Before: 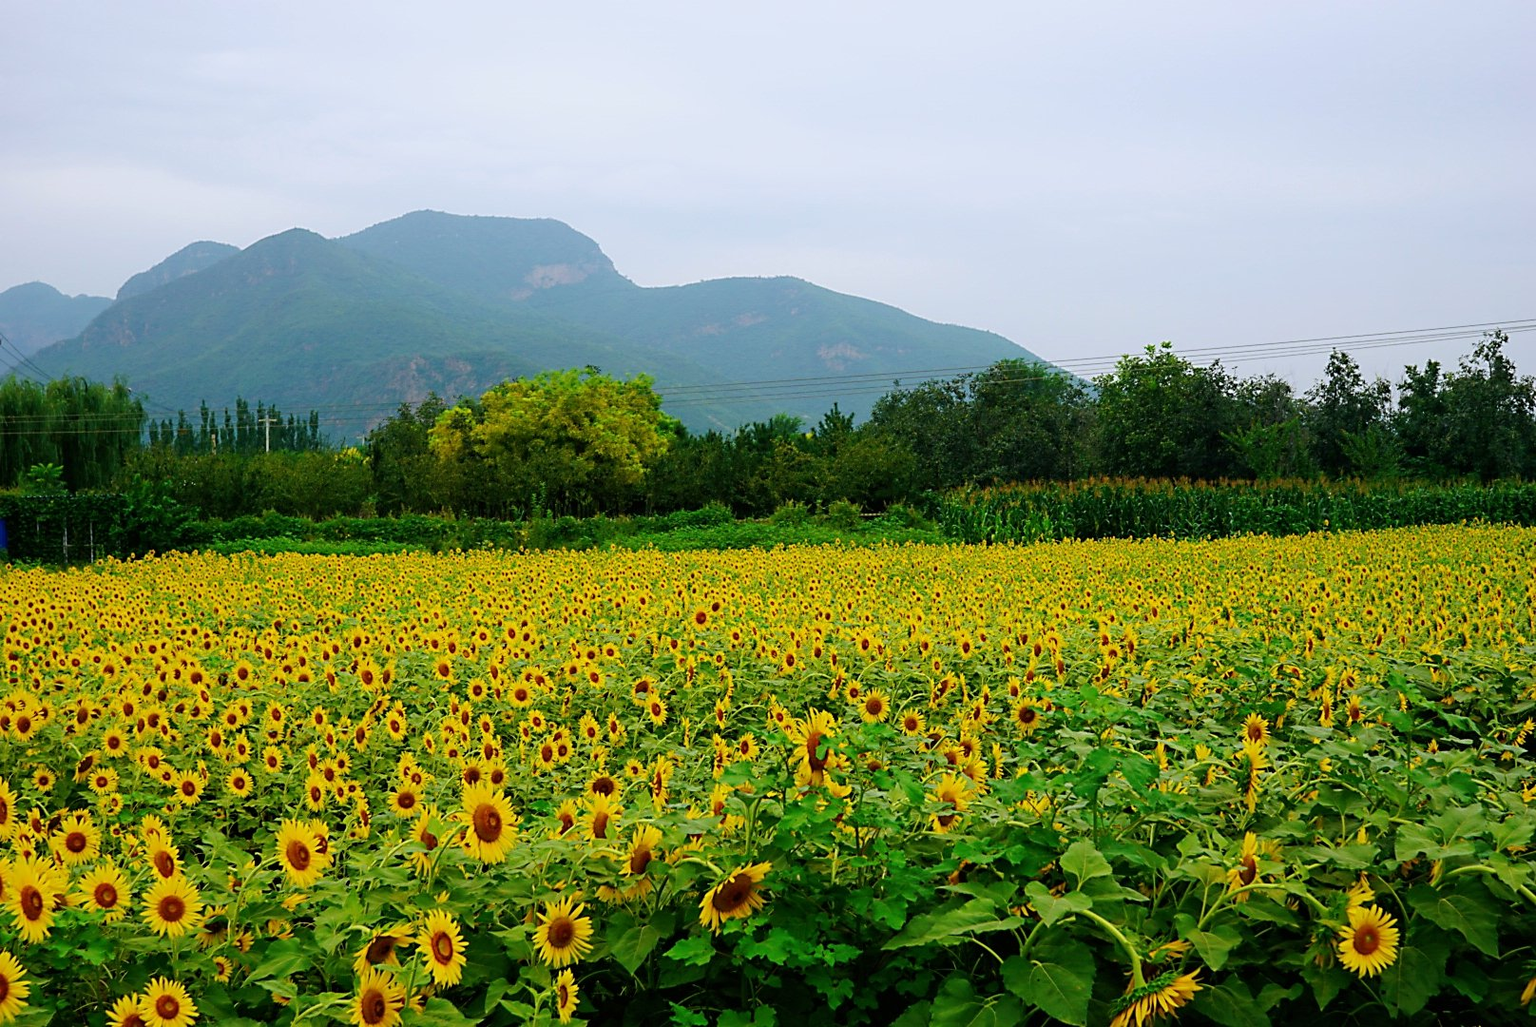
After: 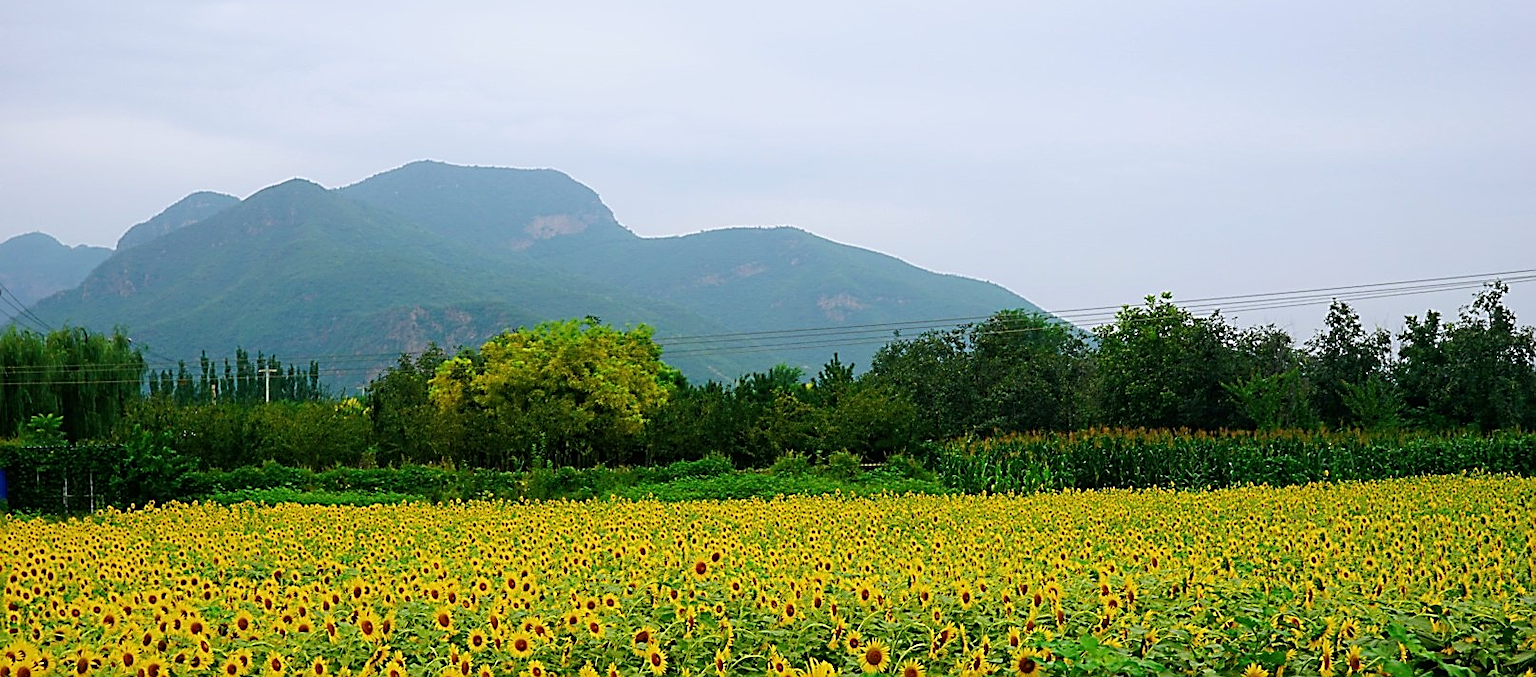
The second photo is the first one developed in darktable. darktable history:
crop and rotate: top 4.856%, bottom 29.095%
sharpen: on, module defaults
